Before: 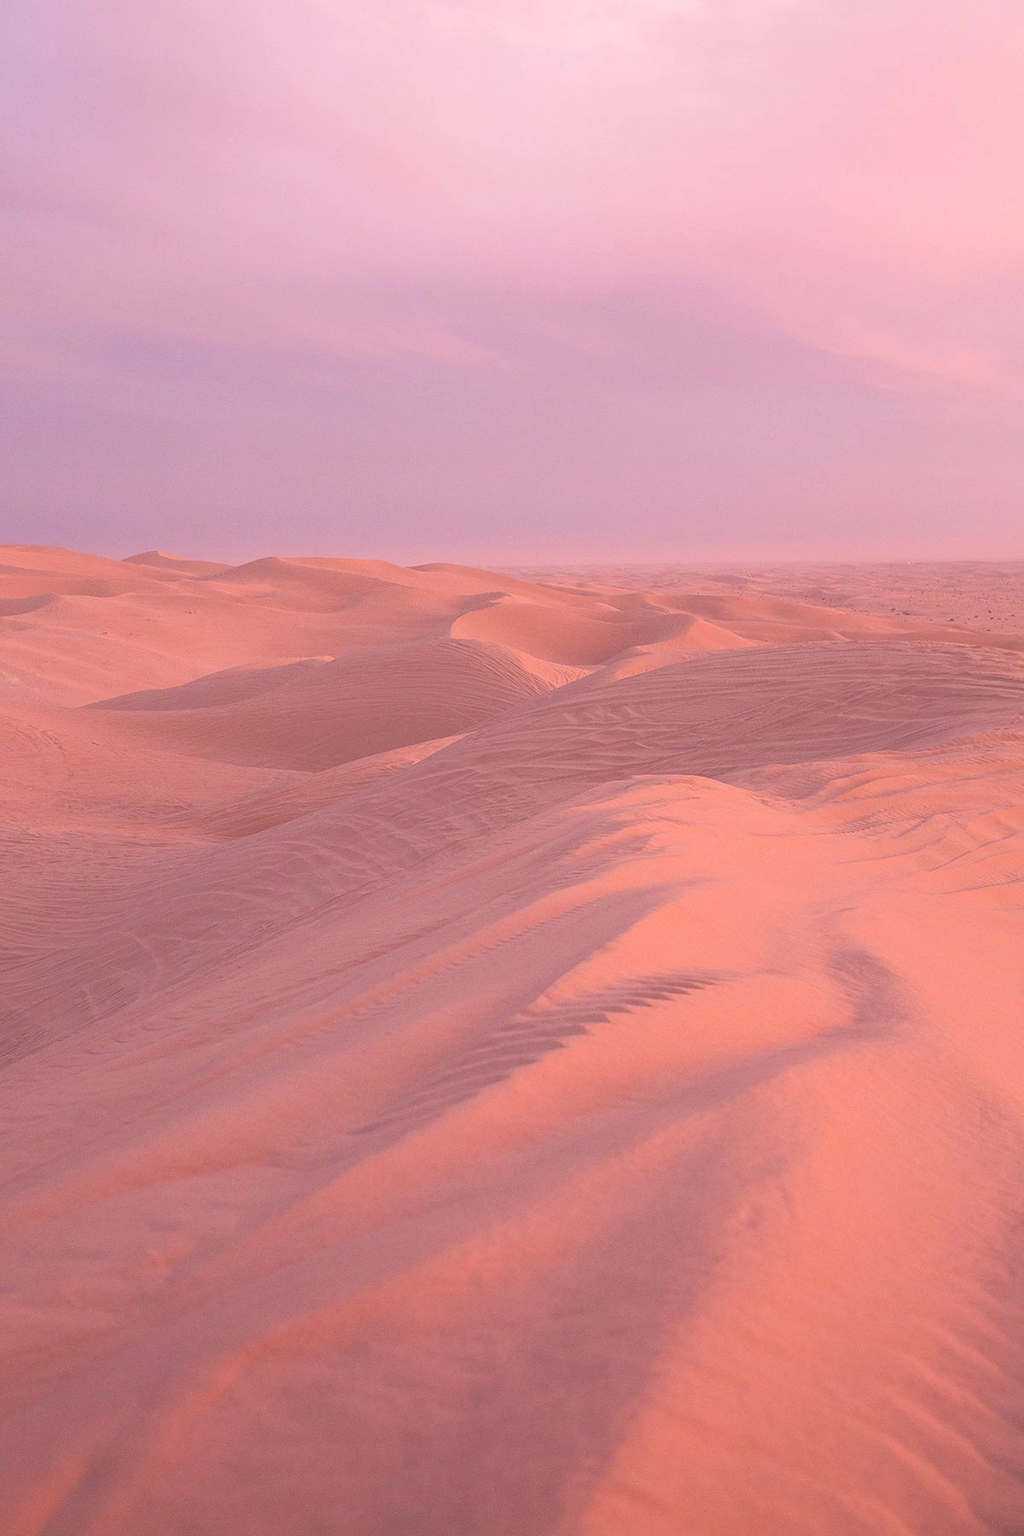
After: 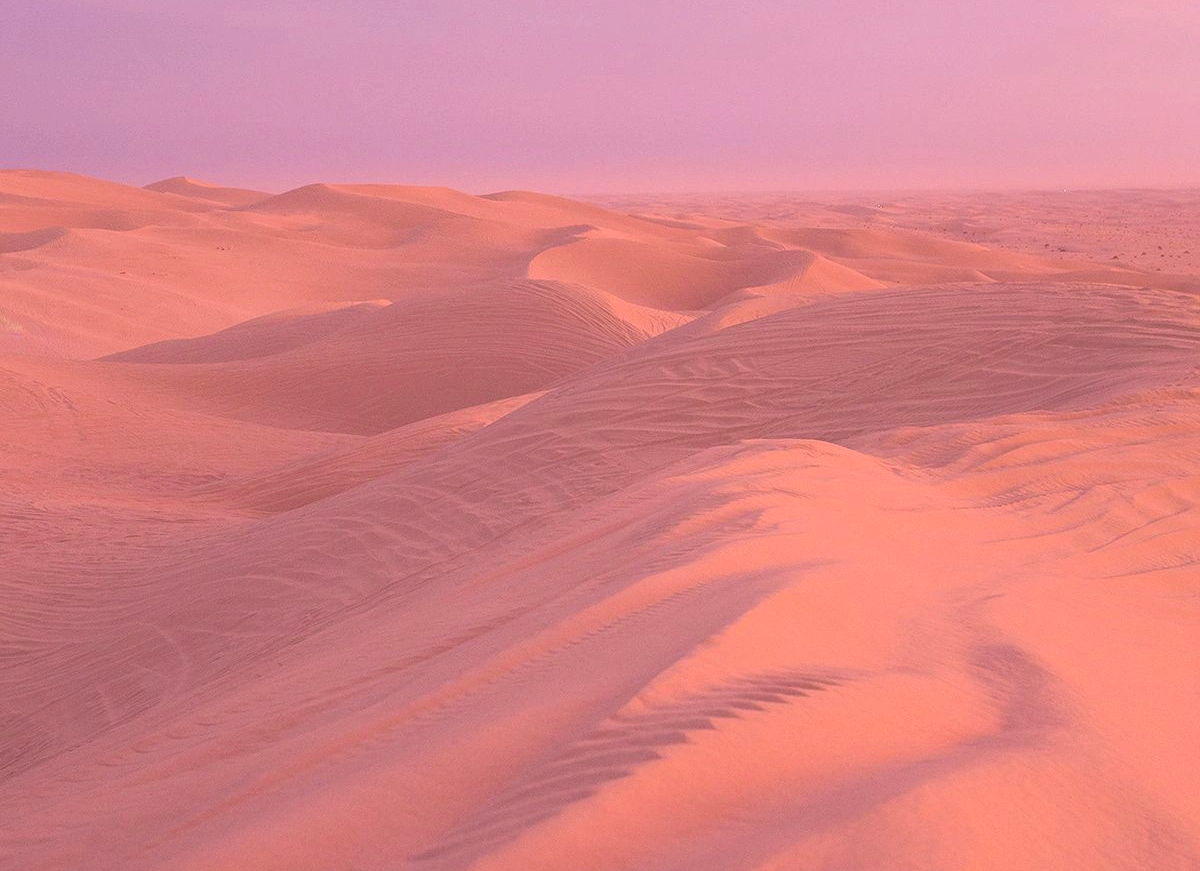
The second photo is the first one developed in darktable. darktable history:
crop and rotate: top 26.056%, bottom 25.543%
velvia: on, module defaults
